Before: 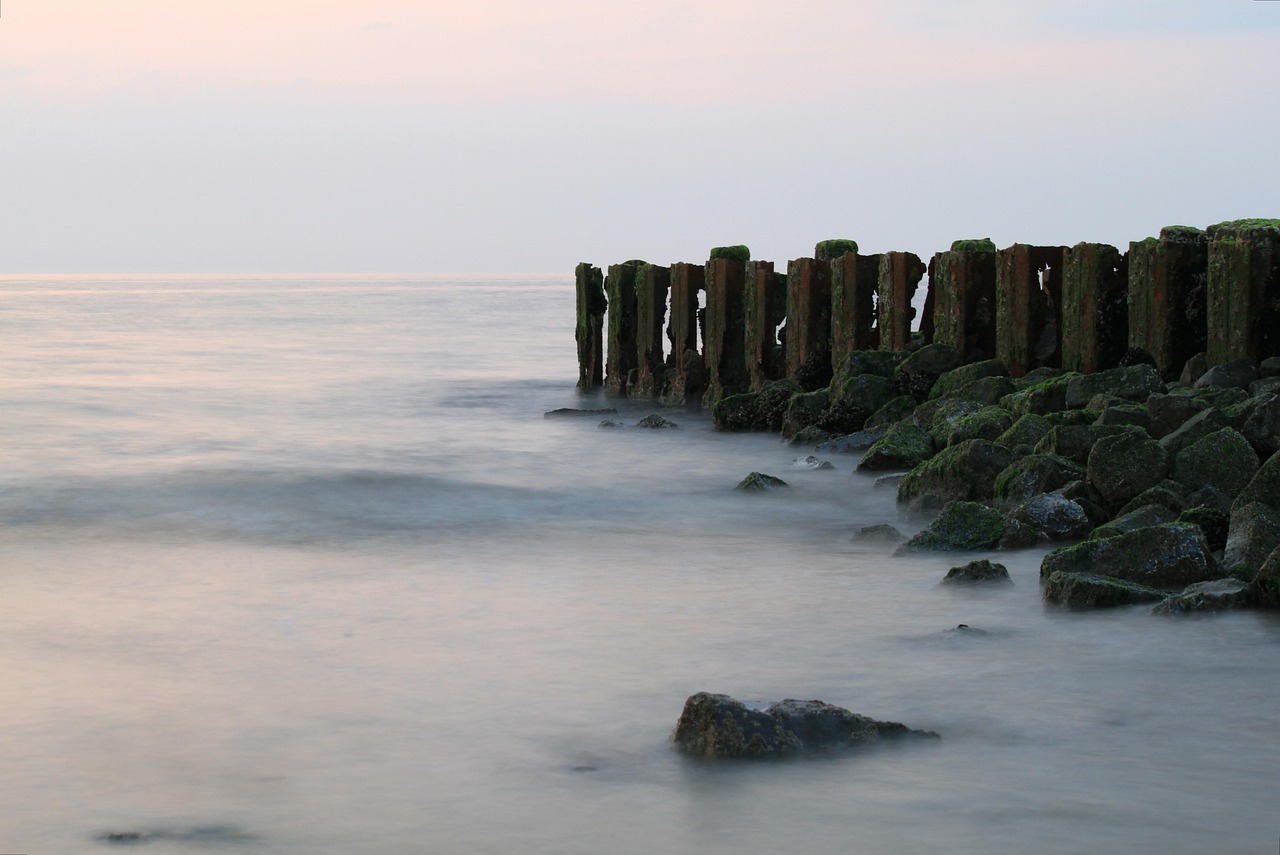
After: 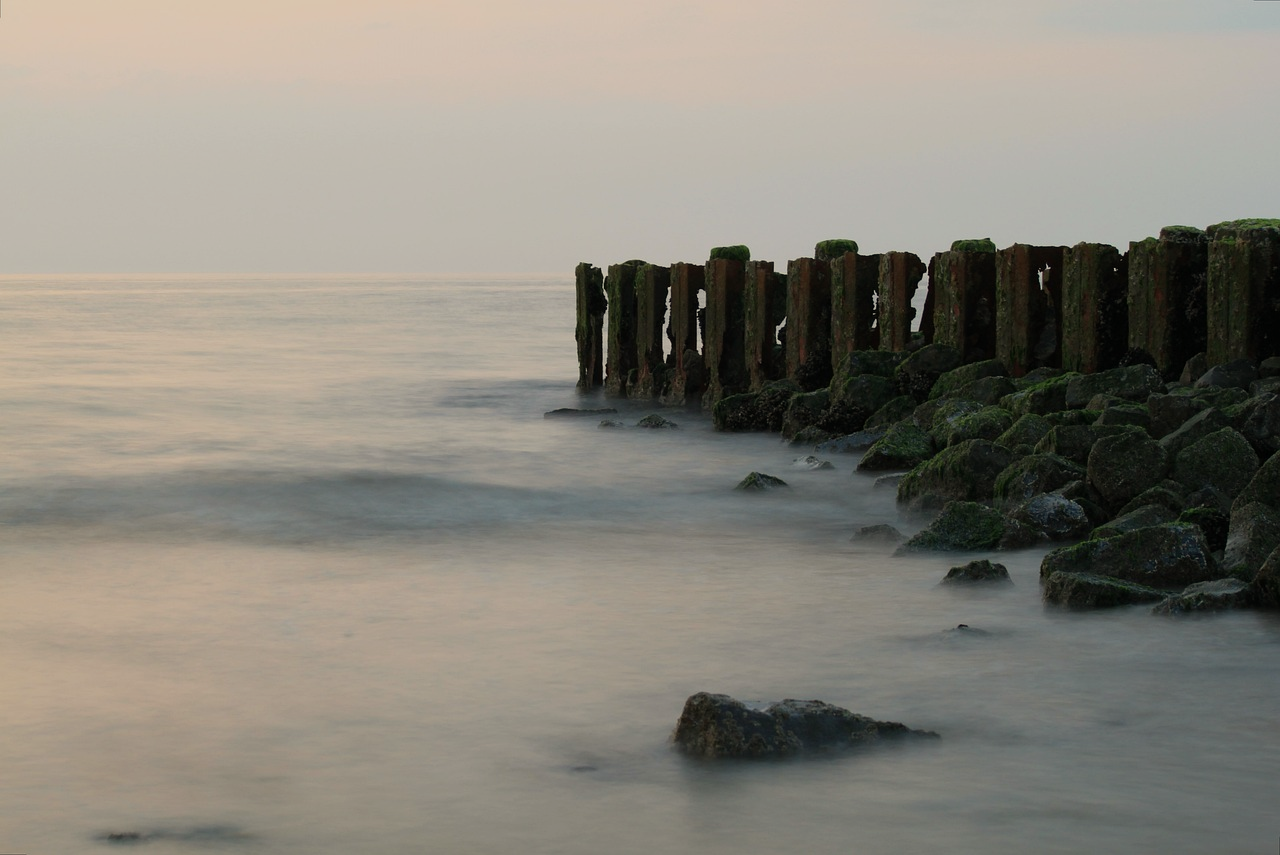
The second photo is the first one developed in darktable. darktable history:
base curve: curves: ch0 [(0, 0) (0.088, 0.125) (0.176, 0.251) (0.354, 0.501) (0.613, 0.749) (1, 0.877)], preserve colors none
shadows and highlights: radius 331.84, shadows 53.55, highlights -100, compress 94.63%, highlights color adjustment 73.23%, soften with gaussian
exposure: exposure -1 EV, compensate highlight preservation false
white balance: red 1.029, blue 0.92
